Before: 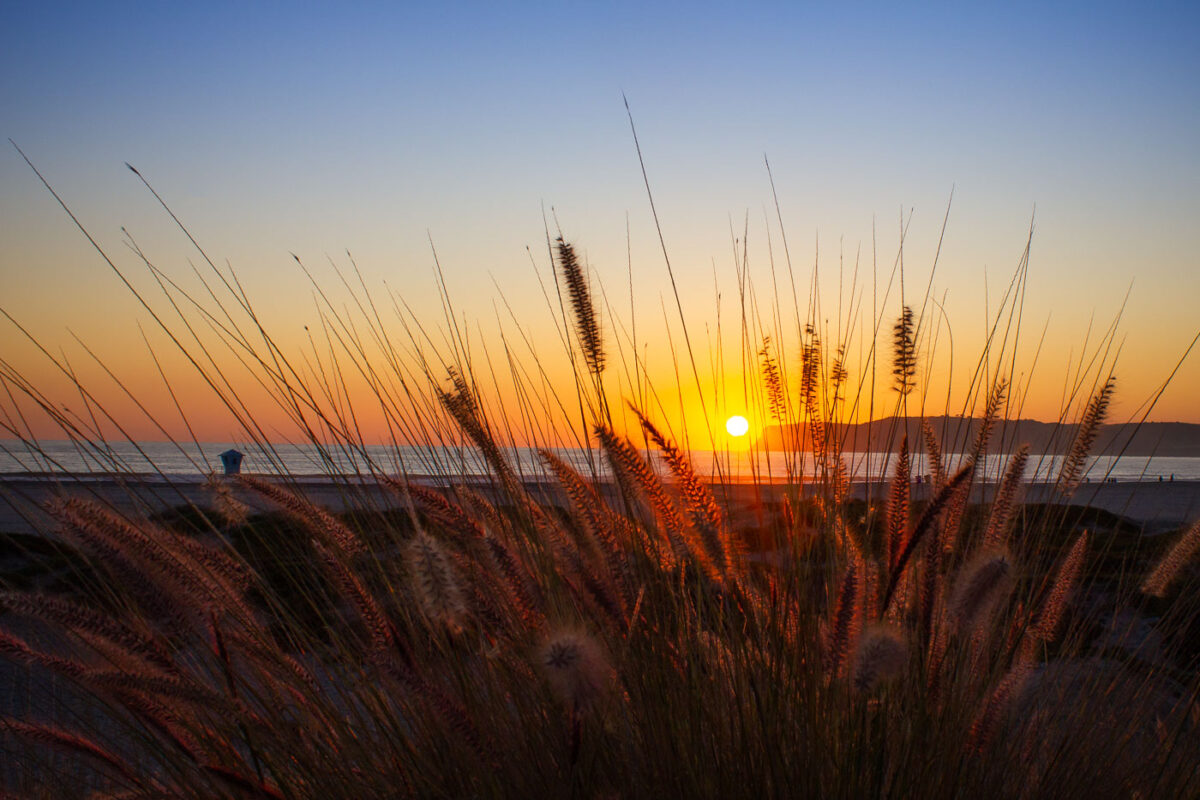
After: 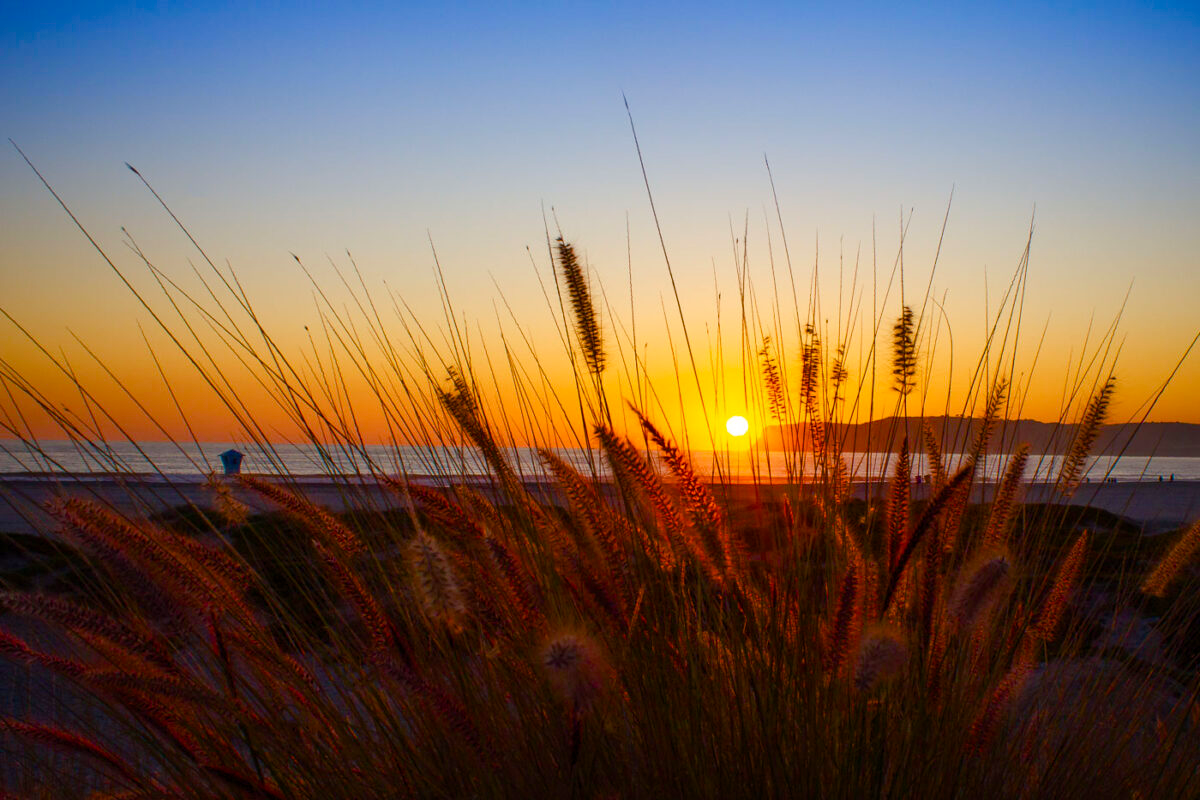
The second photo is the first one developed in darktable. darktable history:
color balance rgb: linear chroma grading › shadows 31.394%, linear chroma grading › global chroma -1.366%, linear chroma grading › mid-tones 3.623%, perceptual saturation grading › global saturation 21.16%, perceptual saturation grading › highlights -19.714%, perceptual saturation grading › shadows 29.966%, global vibrance 20%
